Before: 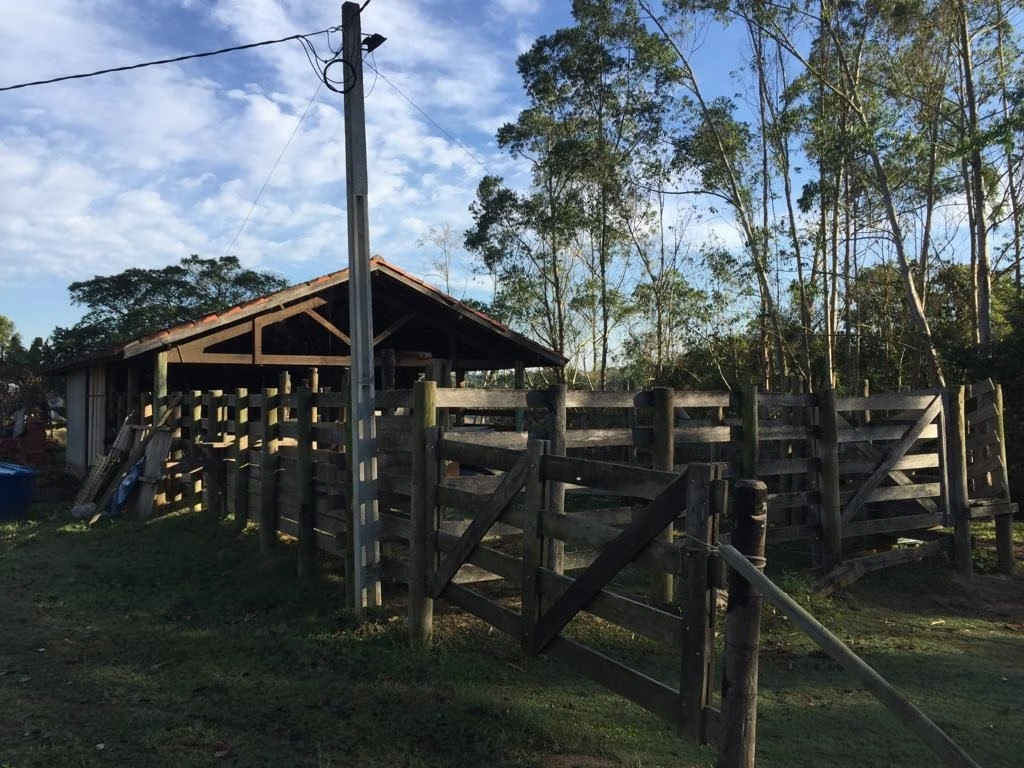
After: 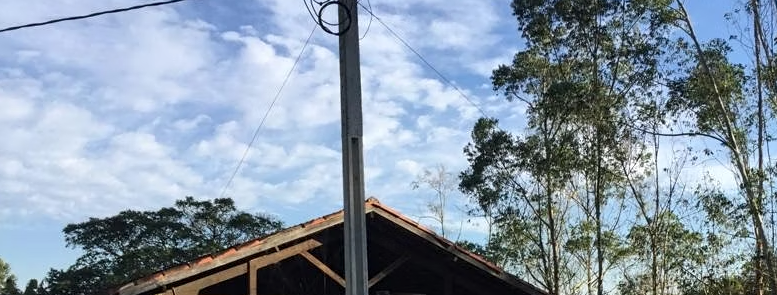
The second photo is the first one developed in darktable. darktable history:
contrast equalizer: octaves 7, y [[0.502, 0.505, 0.512, 0.529, 0.564, 0.588], [0.5 ×6], [0.502, 0.505, 0.512, 0.529, 0.564, 0.588], [0, 0.001, 0.001, 0.004, 0.008, 0.011], [0, 0.001, 0.001, 0.004, 0.008, 0.011]]
crop: left 0.511%, top 7.648%, right 23.519%, bottom 53.939%
